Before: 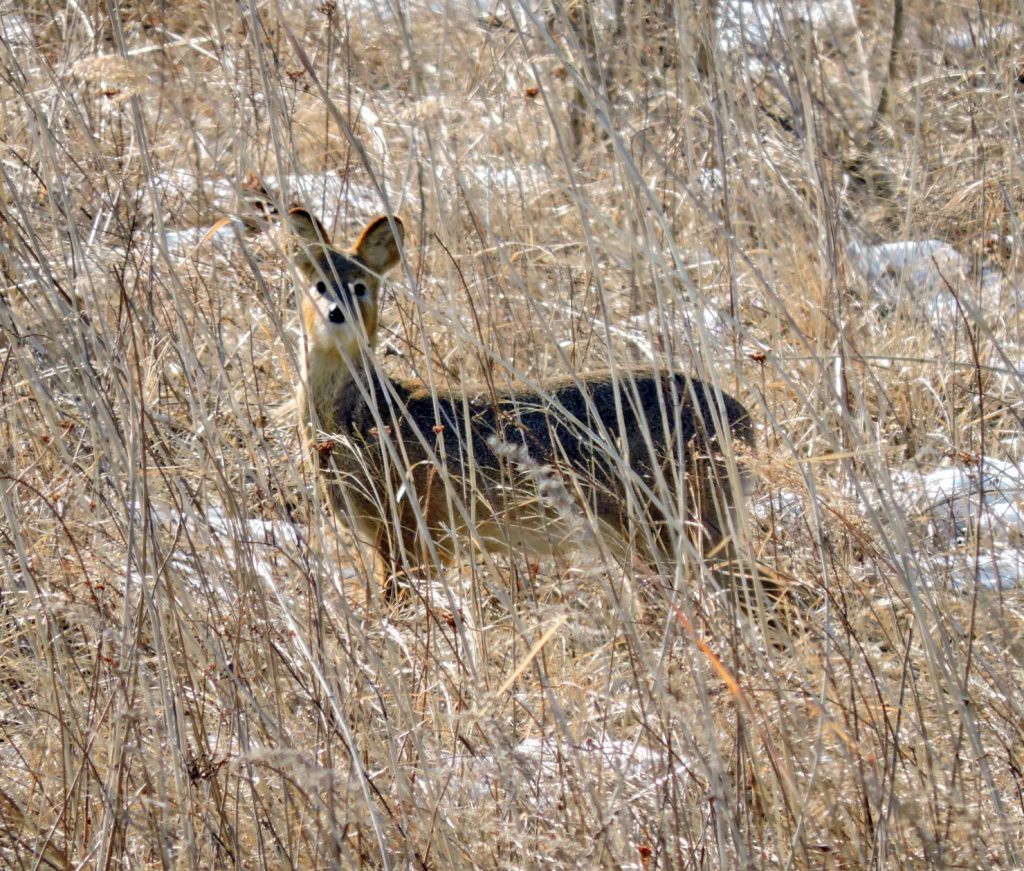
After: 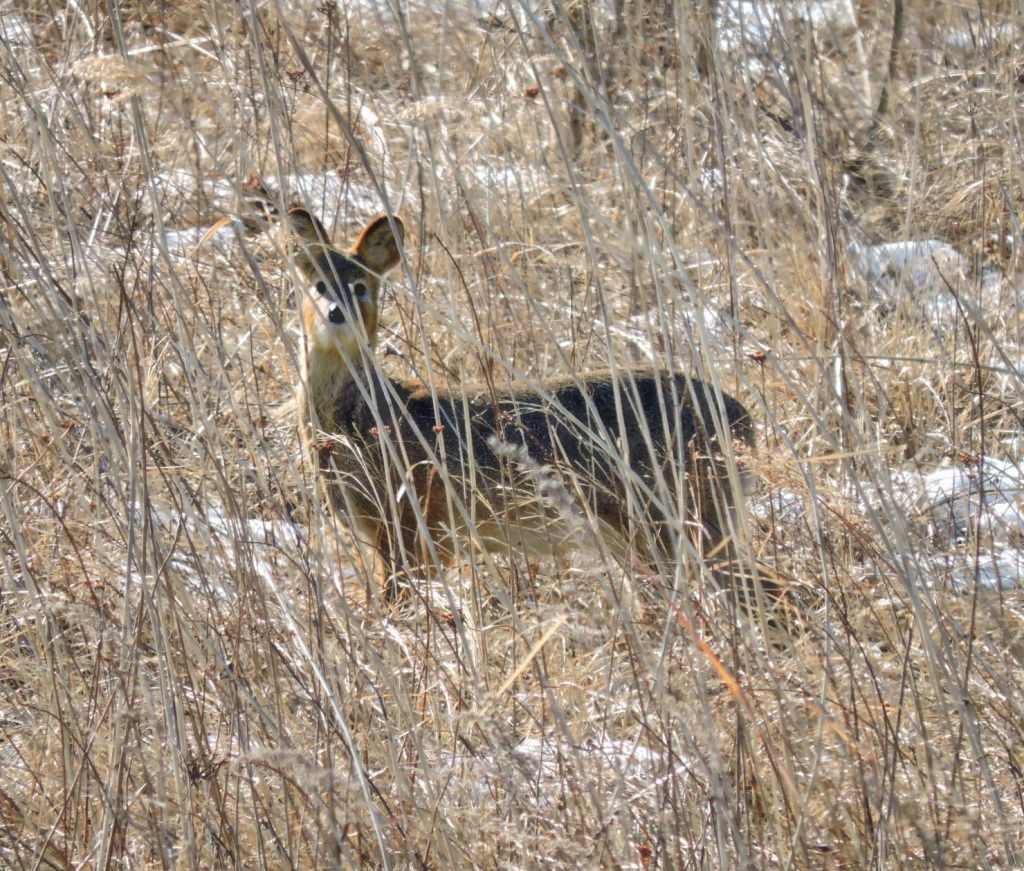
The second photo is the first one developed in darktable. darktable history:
shadows and highlights: soften with gaussian
haze removal: strength -0.1, adaptive false
